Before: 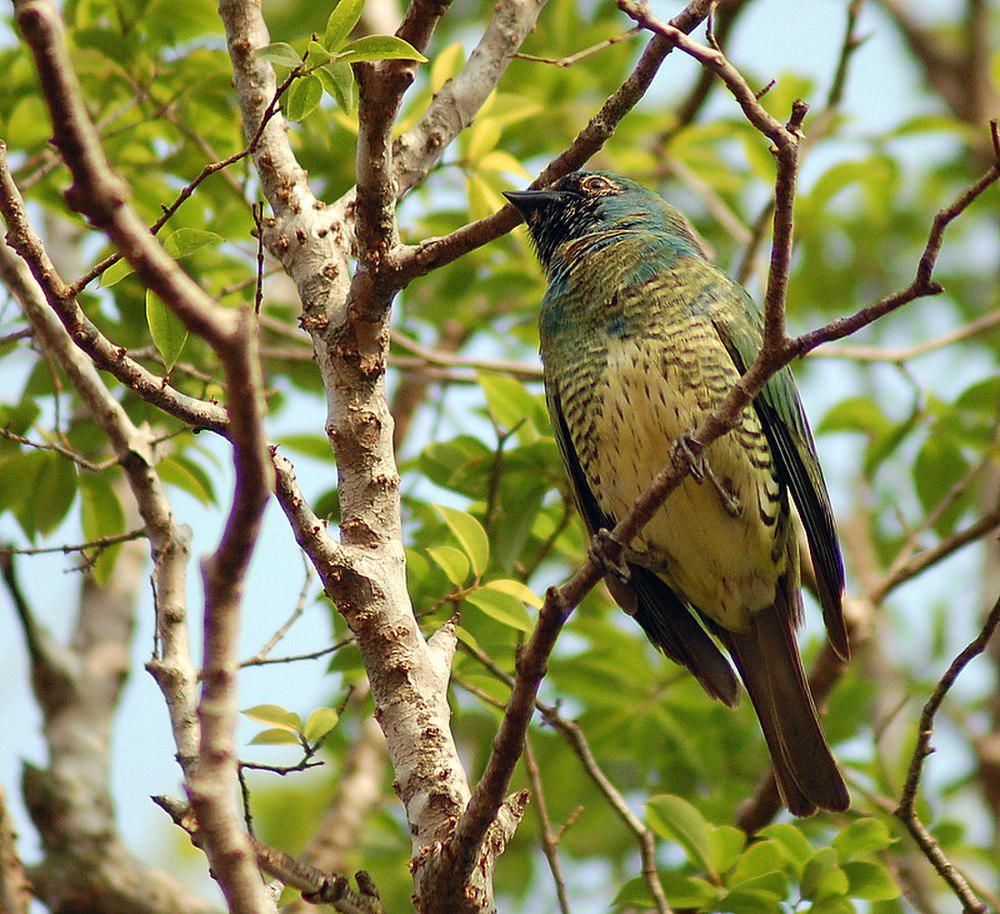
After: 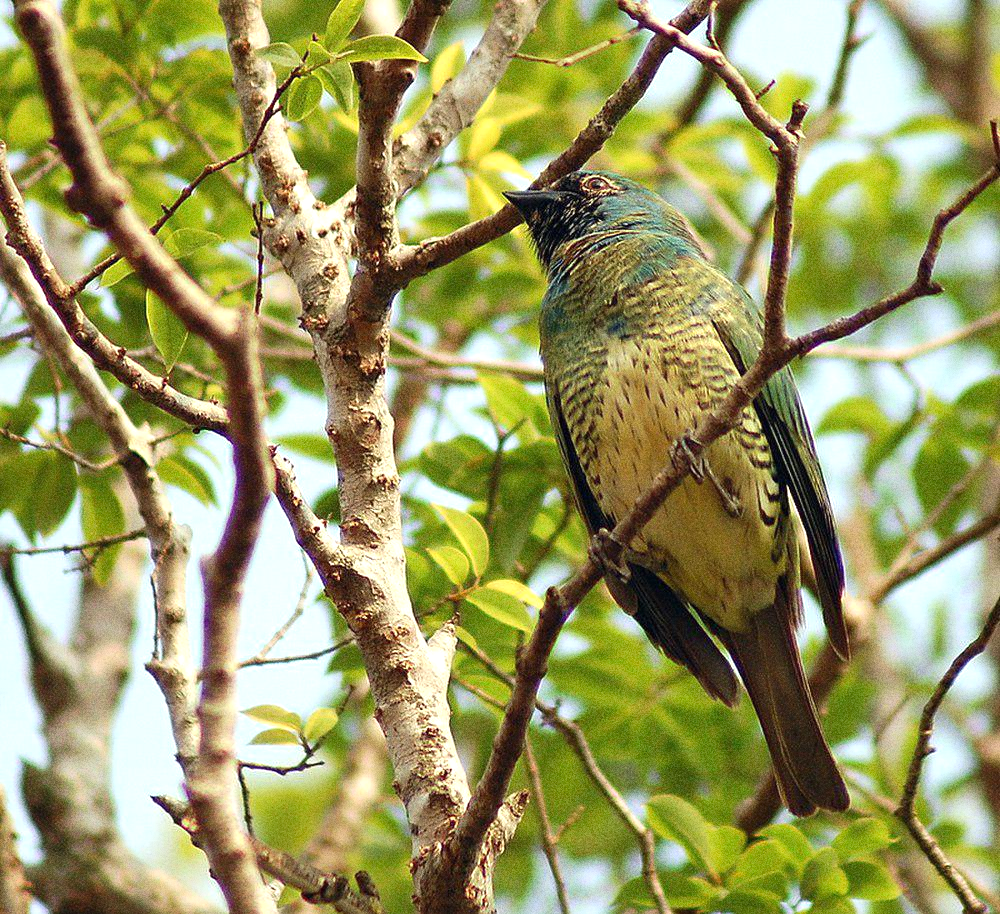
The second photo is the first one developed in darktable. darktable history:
grain: coarseness 0.09 ISO, strength 40%
exposure: black level correction 0, exposure 0.4 EV, compensate exposure bias true, compensate highlight preservation false
